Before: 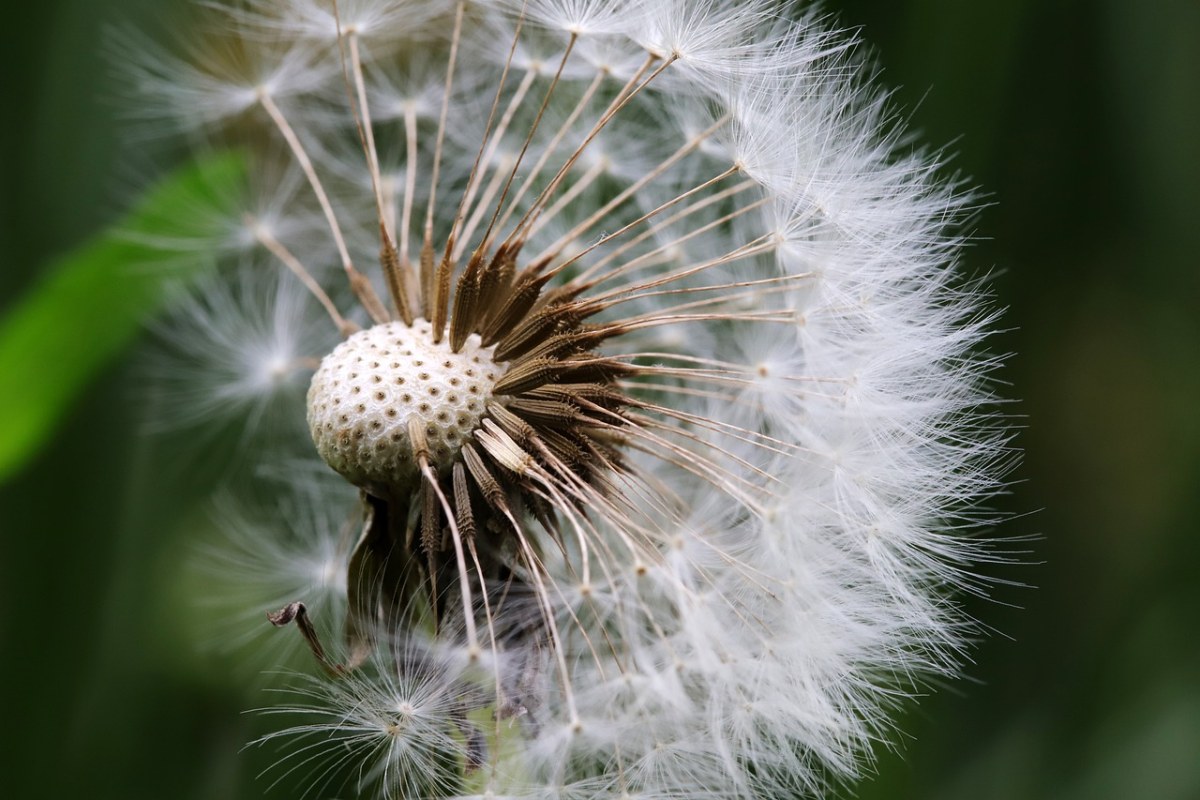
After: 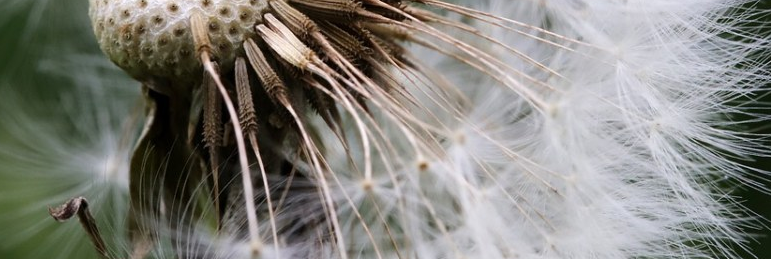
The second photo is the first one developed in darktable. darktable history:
crop: left 18.168%, top 50.681%, right 17.54%, bottom 16.82%
